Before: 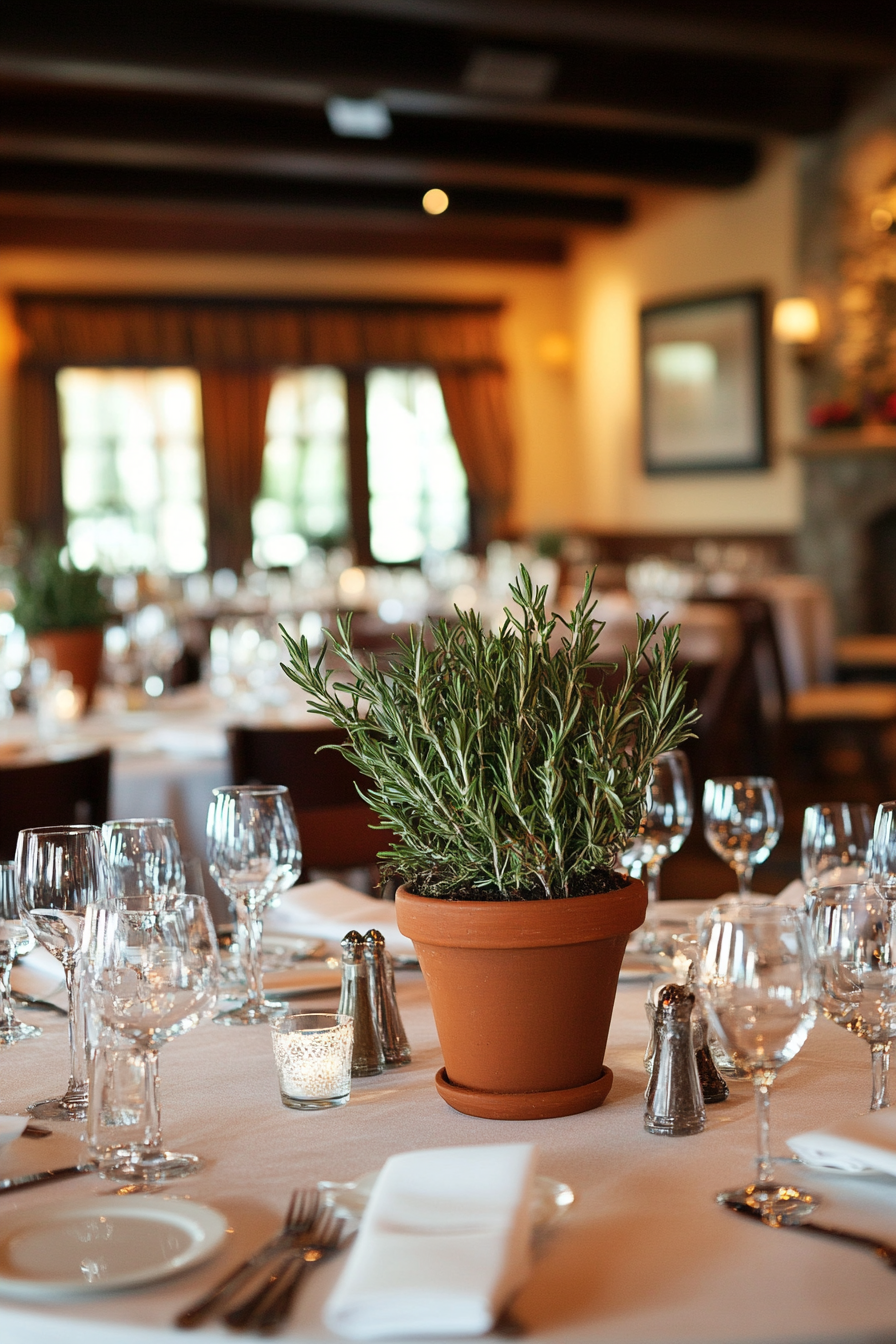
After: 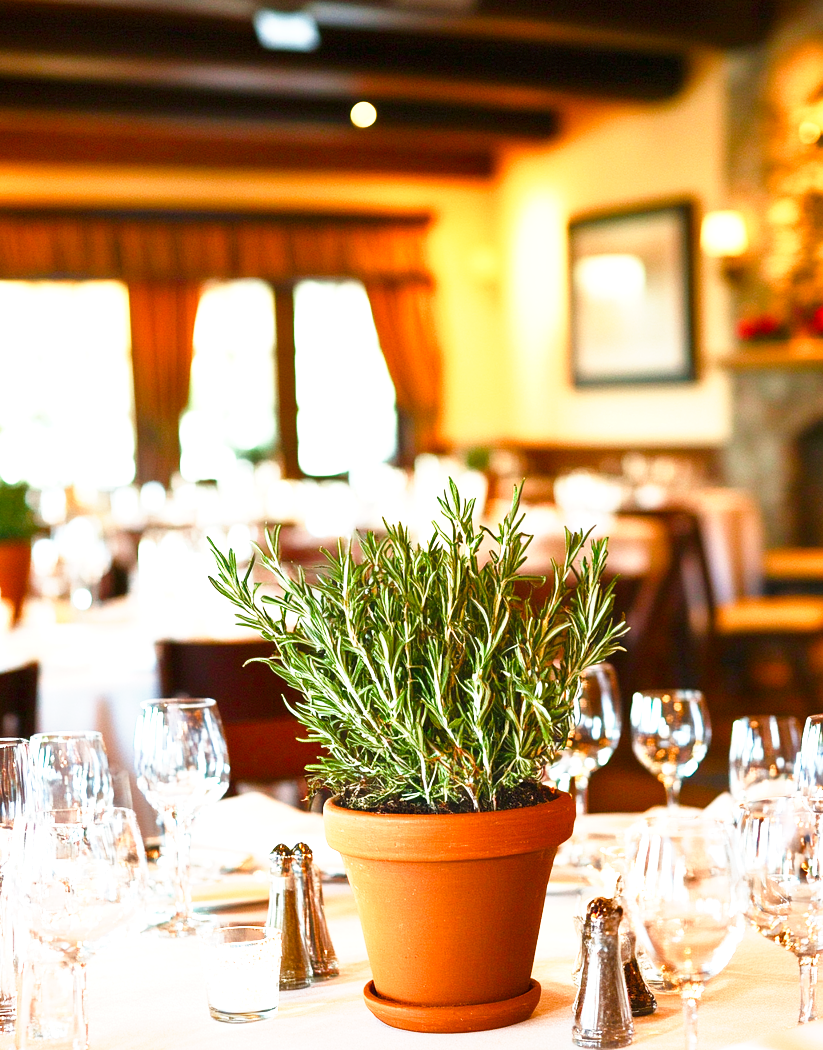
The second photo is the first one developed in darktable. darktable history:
crop: left 8.112%, top 6.544%, bottom 15.315%
exposure: black level correction 0, exposure 1.099 EV, compensate exposure bias true, compensate highlight preservation false
color balance rgb: perceptual saturation grading › global saturation 40.936%, perceptual saturation grading › highlights -50.029%, perceptual saturation grading › shadows 30.411%, global vibrance 20%
base curve: curves: ch0 [(0, 0) (0.557, 0.834) (1, 1)], preserve colors none
